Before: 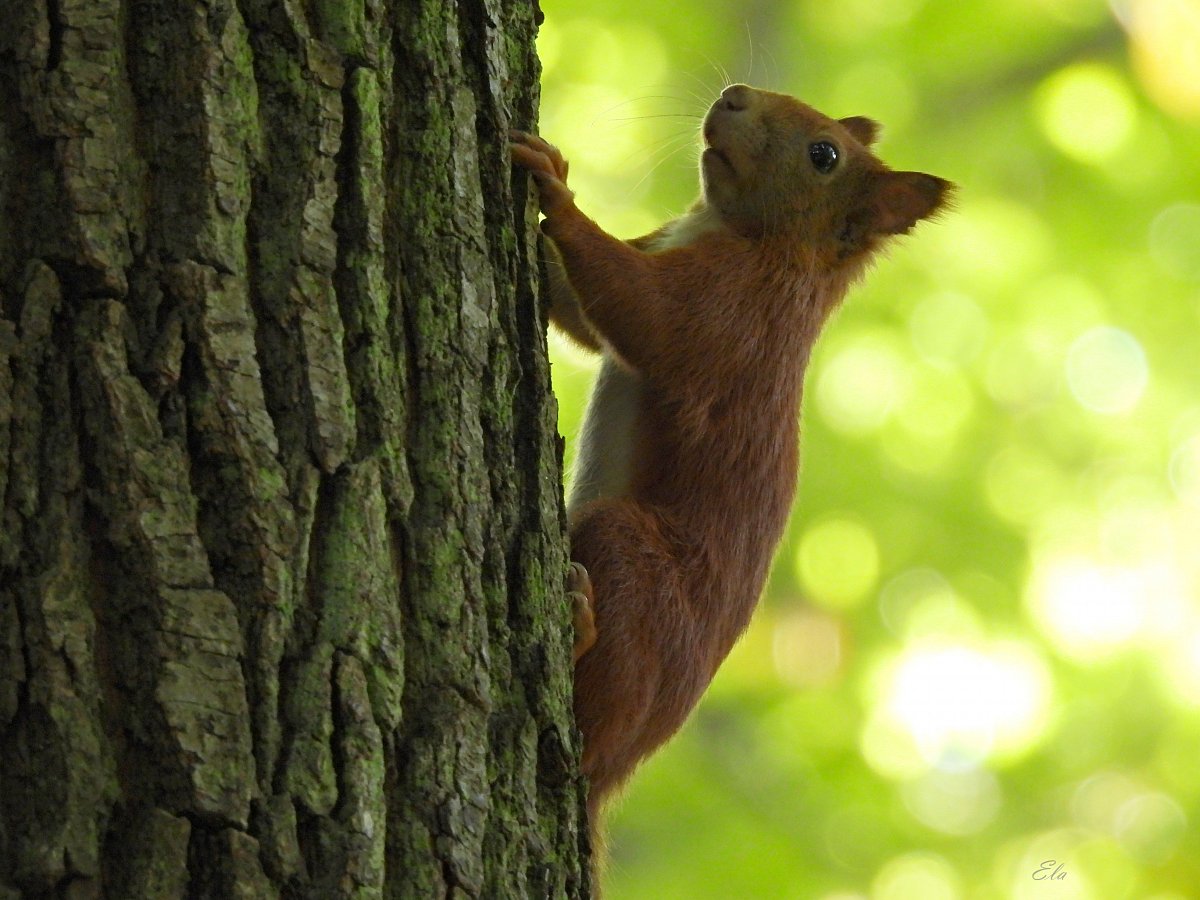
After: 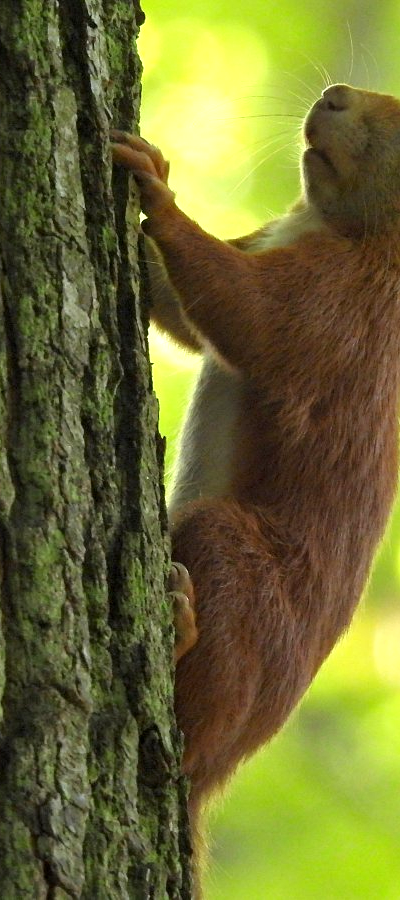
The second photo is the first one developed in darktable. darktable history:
exposure: black level correction 0, exposure 0.499 EV, compensate exposure bias true, compensate highlight preservation false
crop: left 33.314%, right 33.321%
local contrast: mode bilateral grid, contrast 21, coarseness 51, detail 120%, midtone range 0.2
